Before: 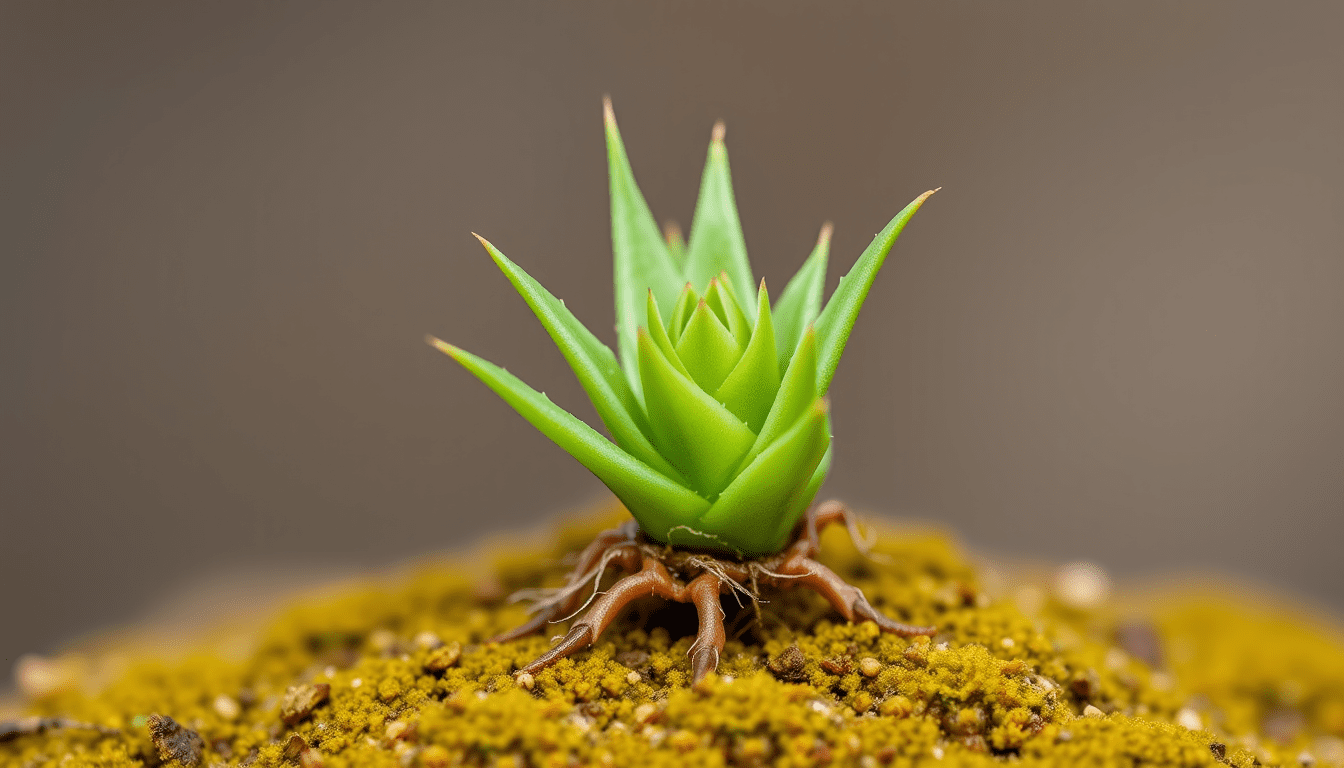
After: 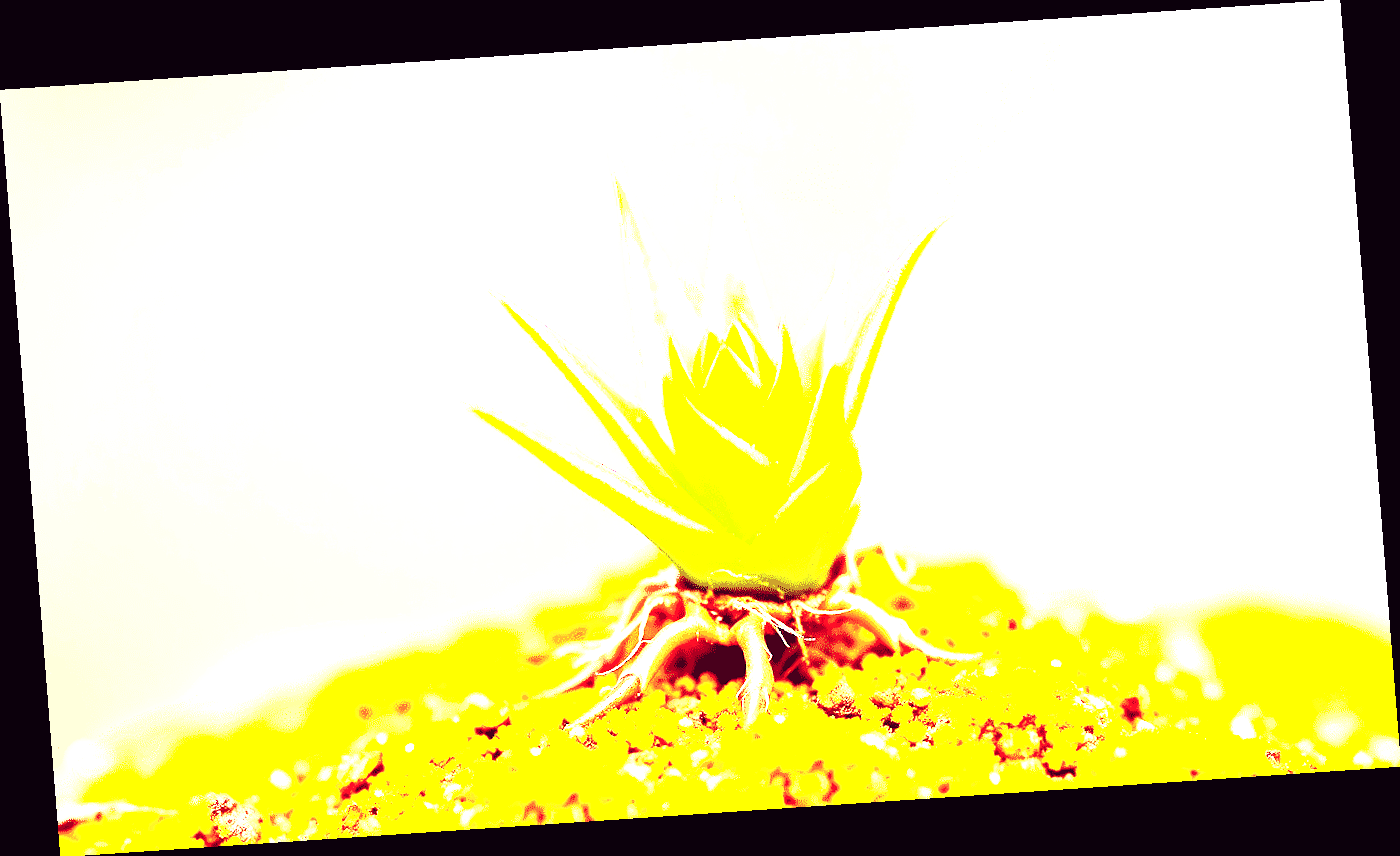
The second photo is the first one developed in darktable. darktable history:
contrast brightness saturation: contrast 0.08, saturation 0.02
exposure: black level correction 0, exposure 4 EV, compensate exposure bias true, compensate highlight preservation false
white balance: red 1.127, blue 0.943
color balance: mode lift, gamma, gain (sRGB), lift [1, 1, 0.101, 1]
rotate and perspective: rotation -4.2°, shear 0.006, automatic cropping off
